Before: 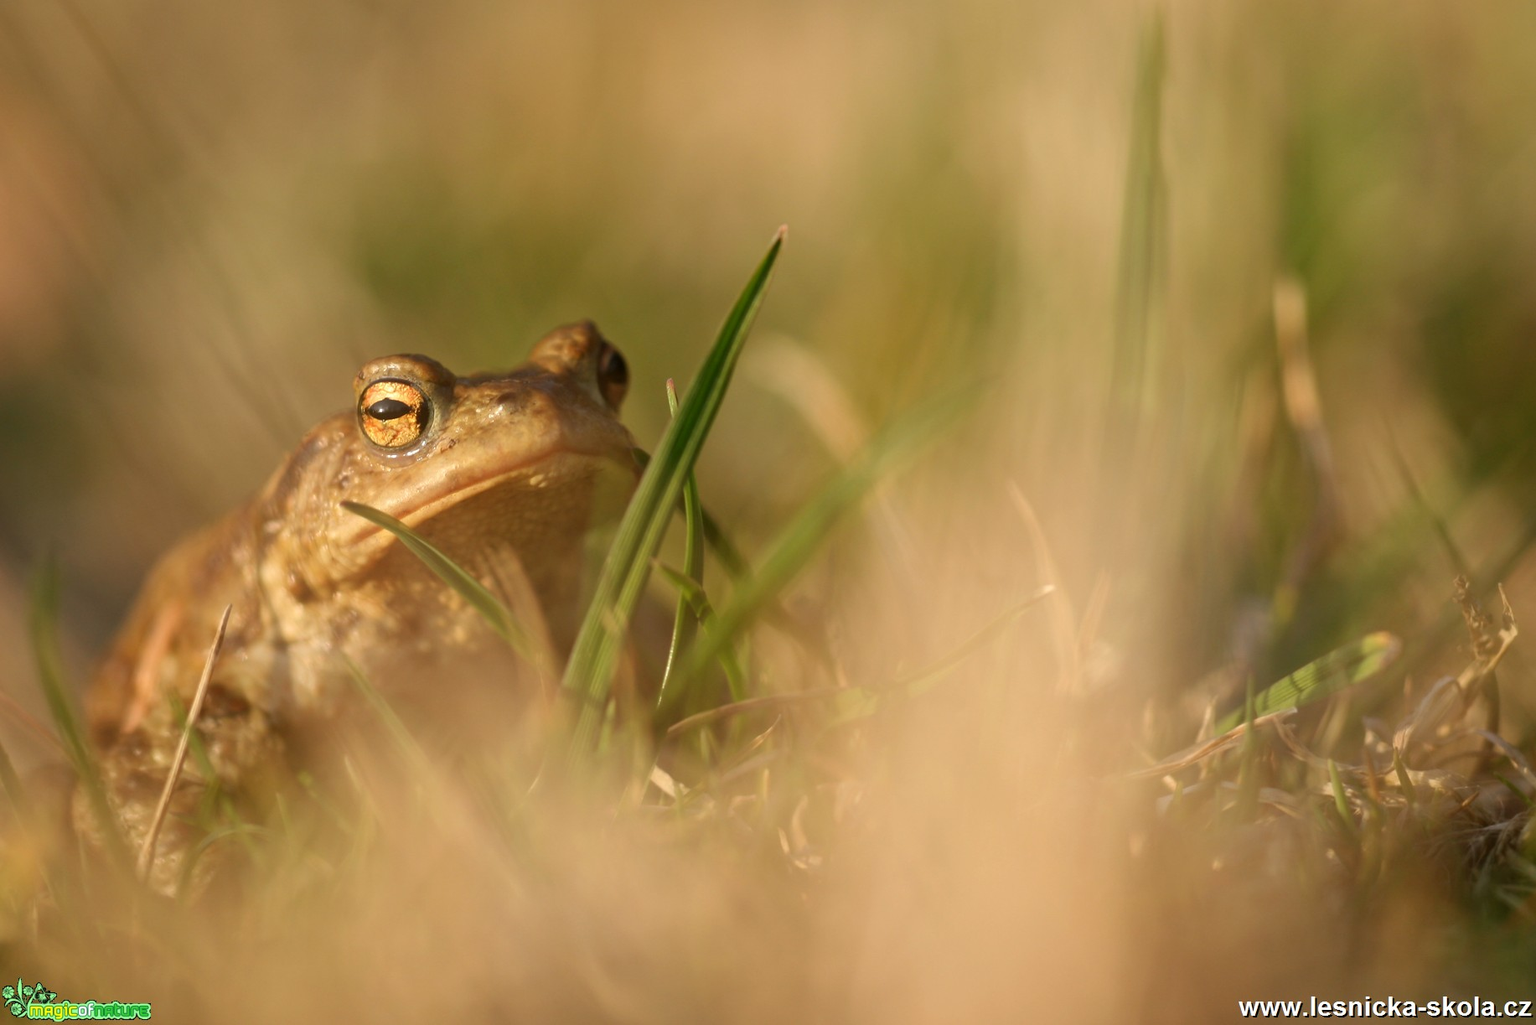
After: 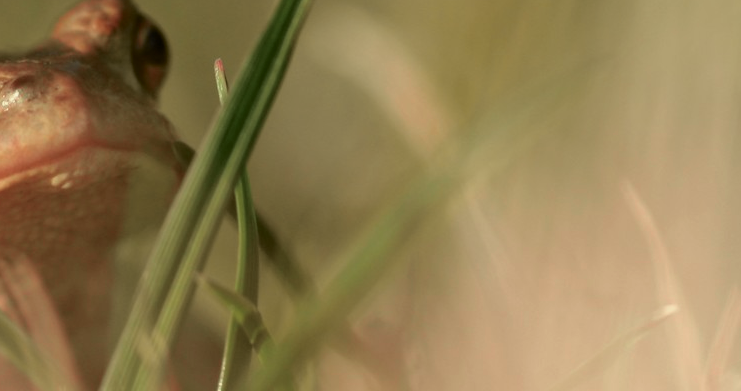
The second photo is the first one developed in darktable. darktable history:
crop: left 31.751%, top 32.172%, right 27.8%, bottom 35.83%
color zones: curves: ch1 [(0.25, 0.5) (0.747, 0.71)]
tone curve: curves: ch0 [(0, 0) (0.058, 0.037) (0.214, 0.183) (0.304, 0.288) (0.561, 0.554) (0.687, 0.677) (0.768, 0.768) (0.858, 0.861) (0.987, 0.945)]; ch1 [(0, 0) (0.172, 0.123) (0.312, 0.296) (0.432, 0.448) (0.471, 0.469) (0.502, 0.5) (0.521, 0.505) (0.565, 0.569) (0.663, 0.663) (0.703, 0.721) (0.857, 0.917) (1, 1)]; ch2 [(0, 0) (0.411, 0.424) (0.485, 0.497) (0.502, 0.5) (0.517, 0.511) (0.556, 0.562) (0.626, 0.594) (0.709, 0.661) (1, 1)], color space Lab, independent channels, preserve colors none
